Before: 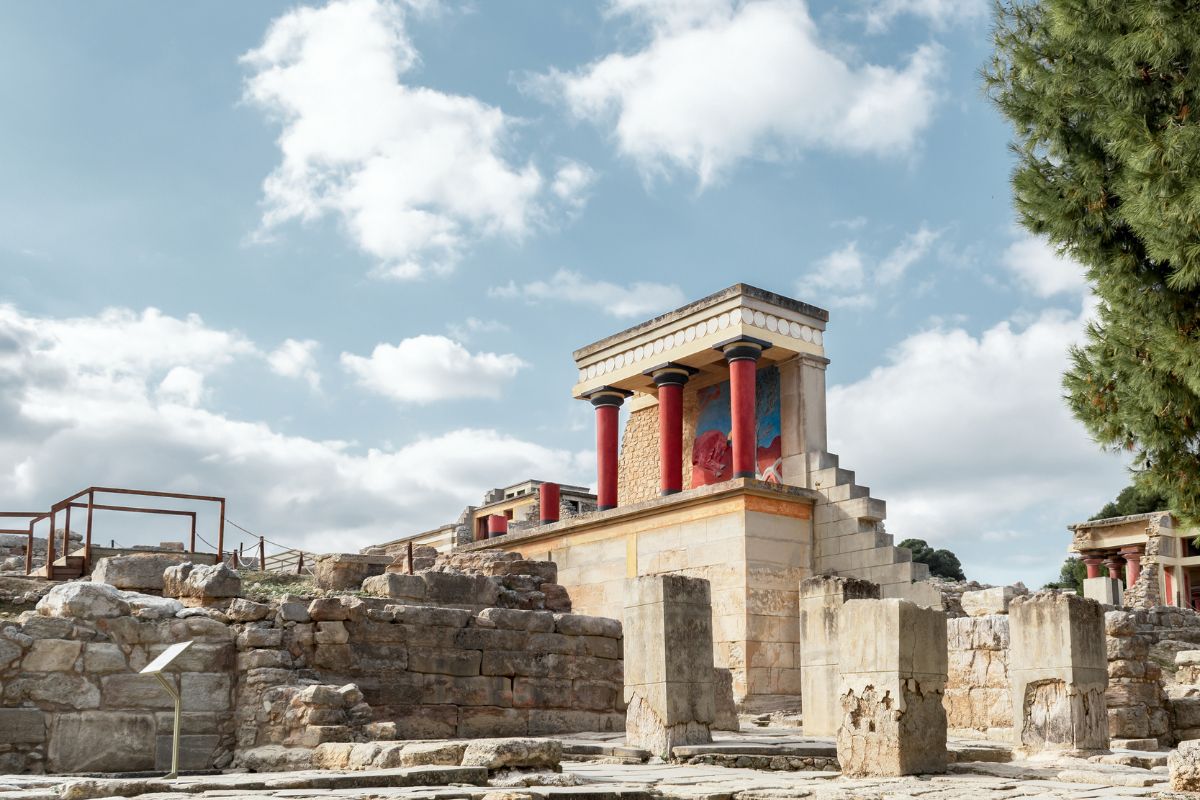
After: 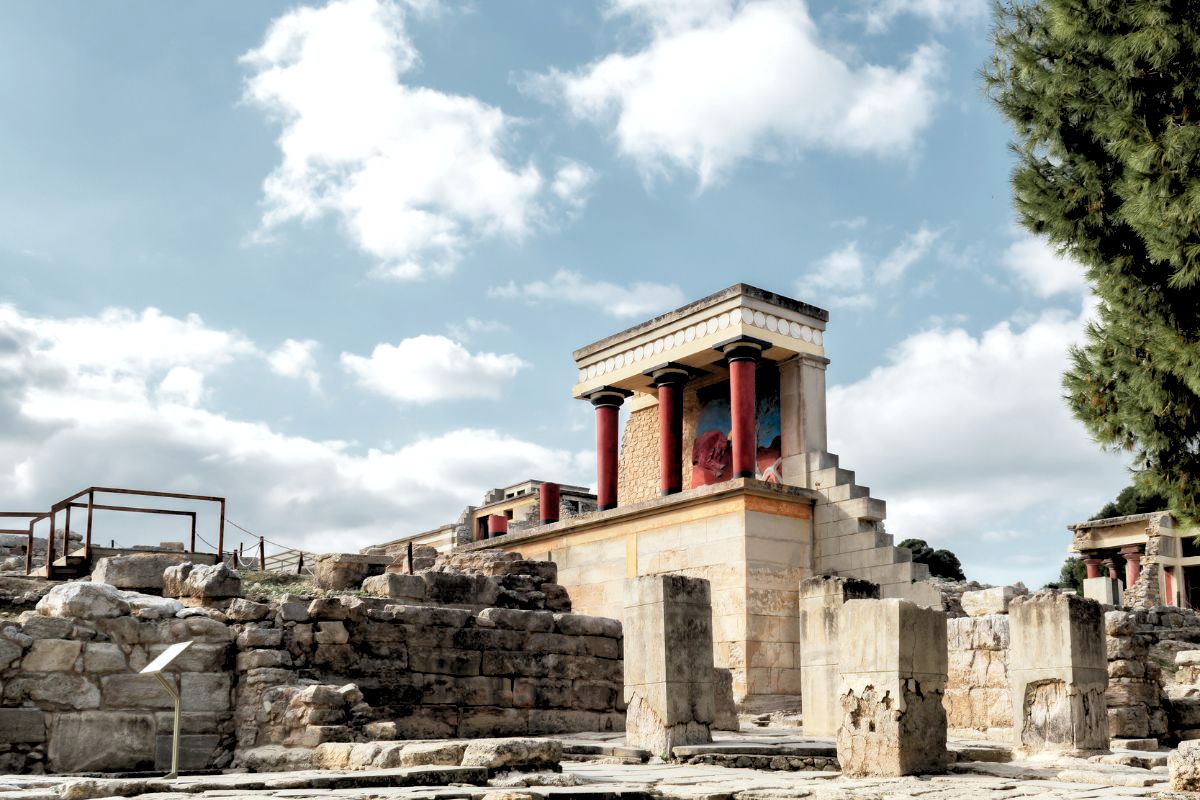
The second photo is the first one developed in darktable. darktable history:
rgb levels: levels [[0.034, 0.472, 0.904], [0, 0.5, 1], [0, 0.5, 1]]
contrast equalizer: y [[0.5 ×4, 0.467, 0.376], [0.5 ×6], [0.5 ×6], [0 ×6], [0 ×6]]
